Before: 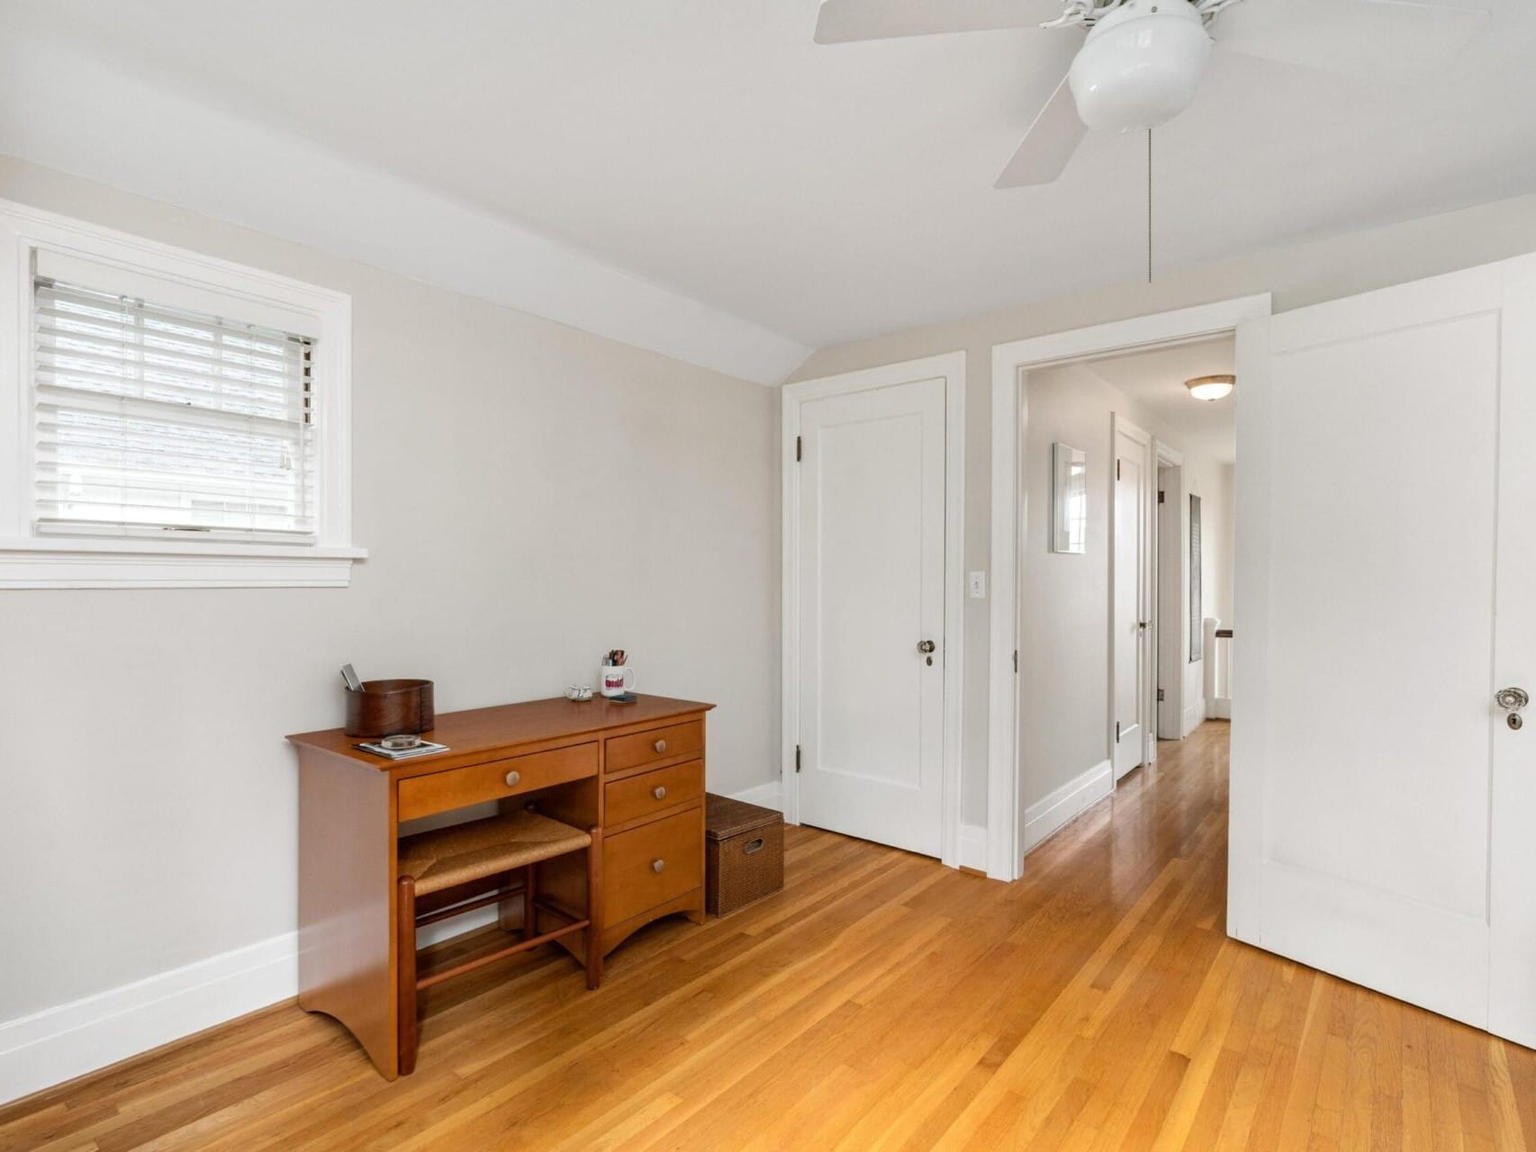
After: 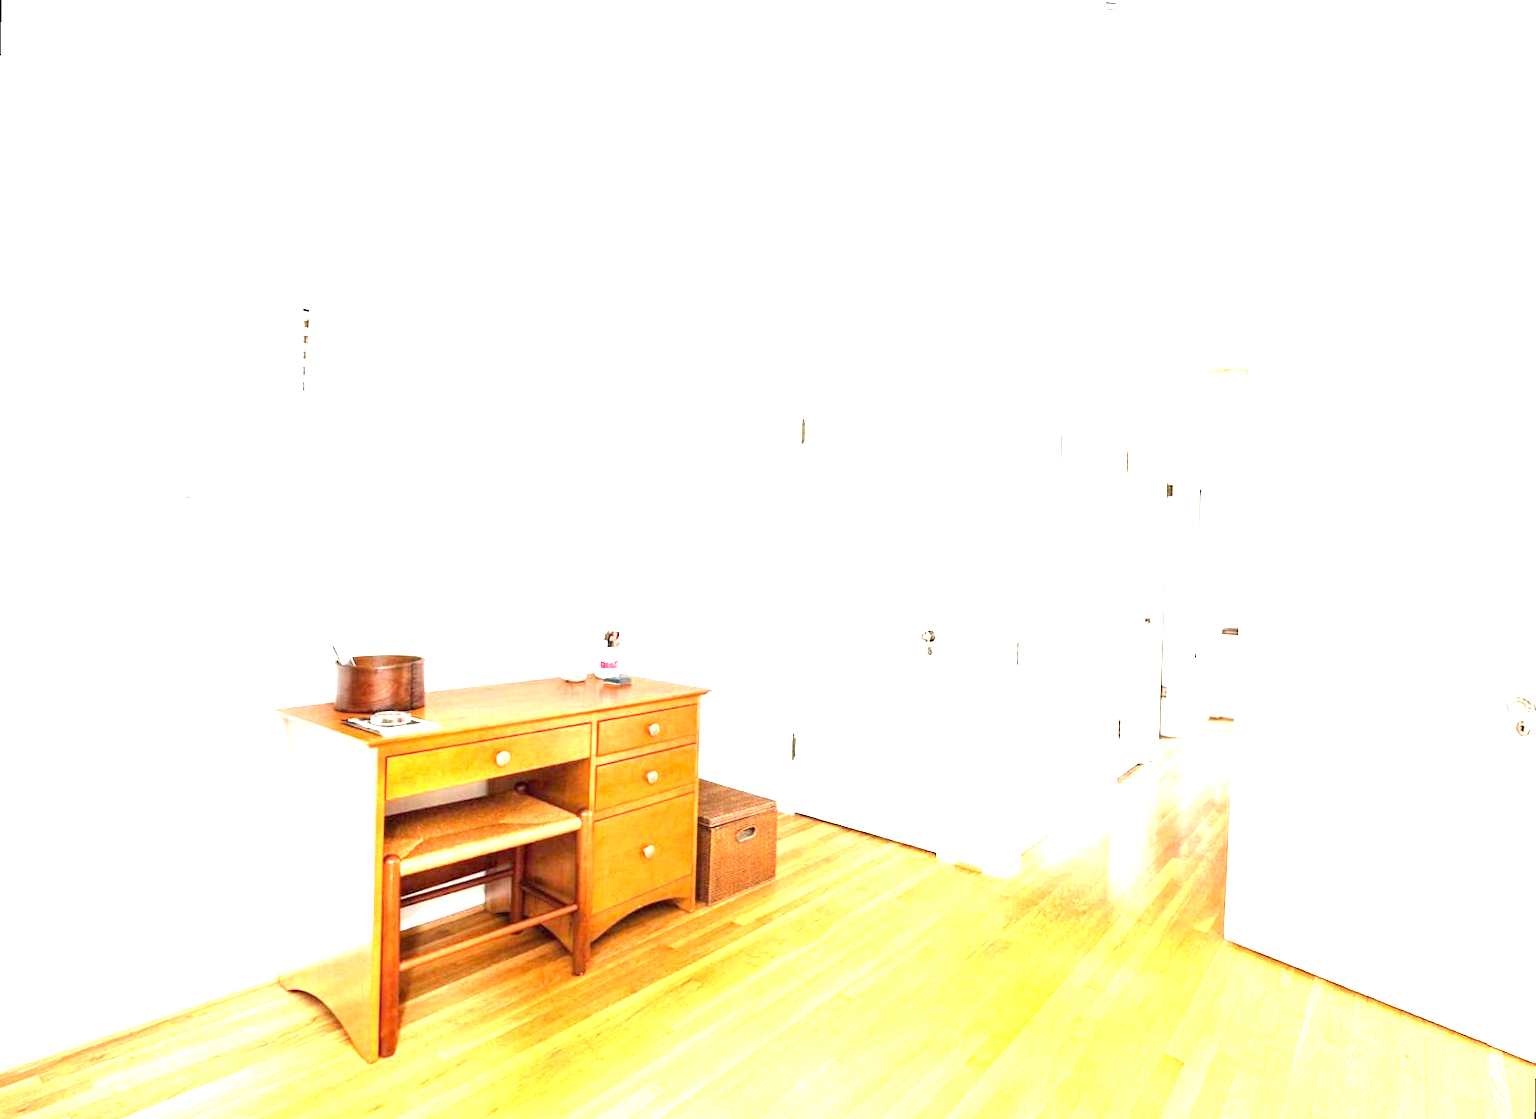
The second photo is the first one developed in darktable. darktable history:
exposure: exposure 3 EV, compensate highlight preservation false
rotate and perspective: rotation 1.57°, crop left 0.018, crop right 0.982, crop top 0.039, crop bottom 0.961
